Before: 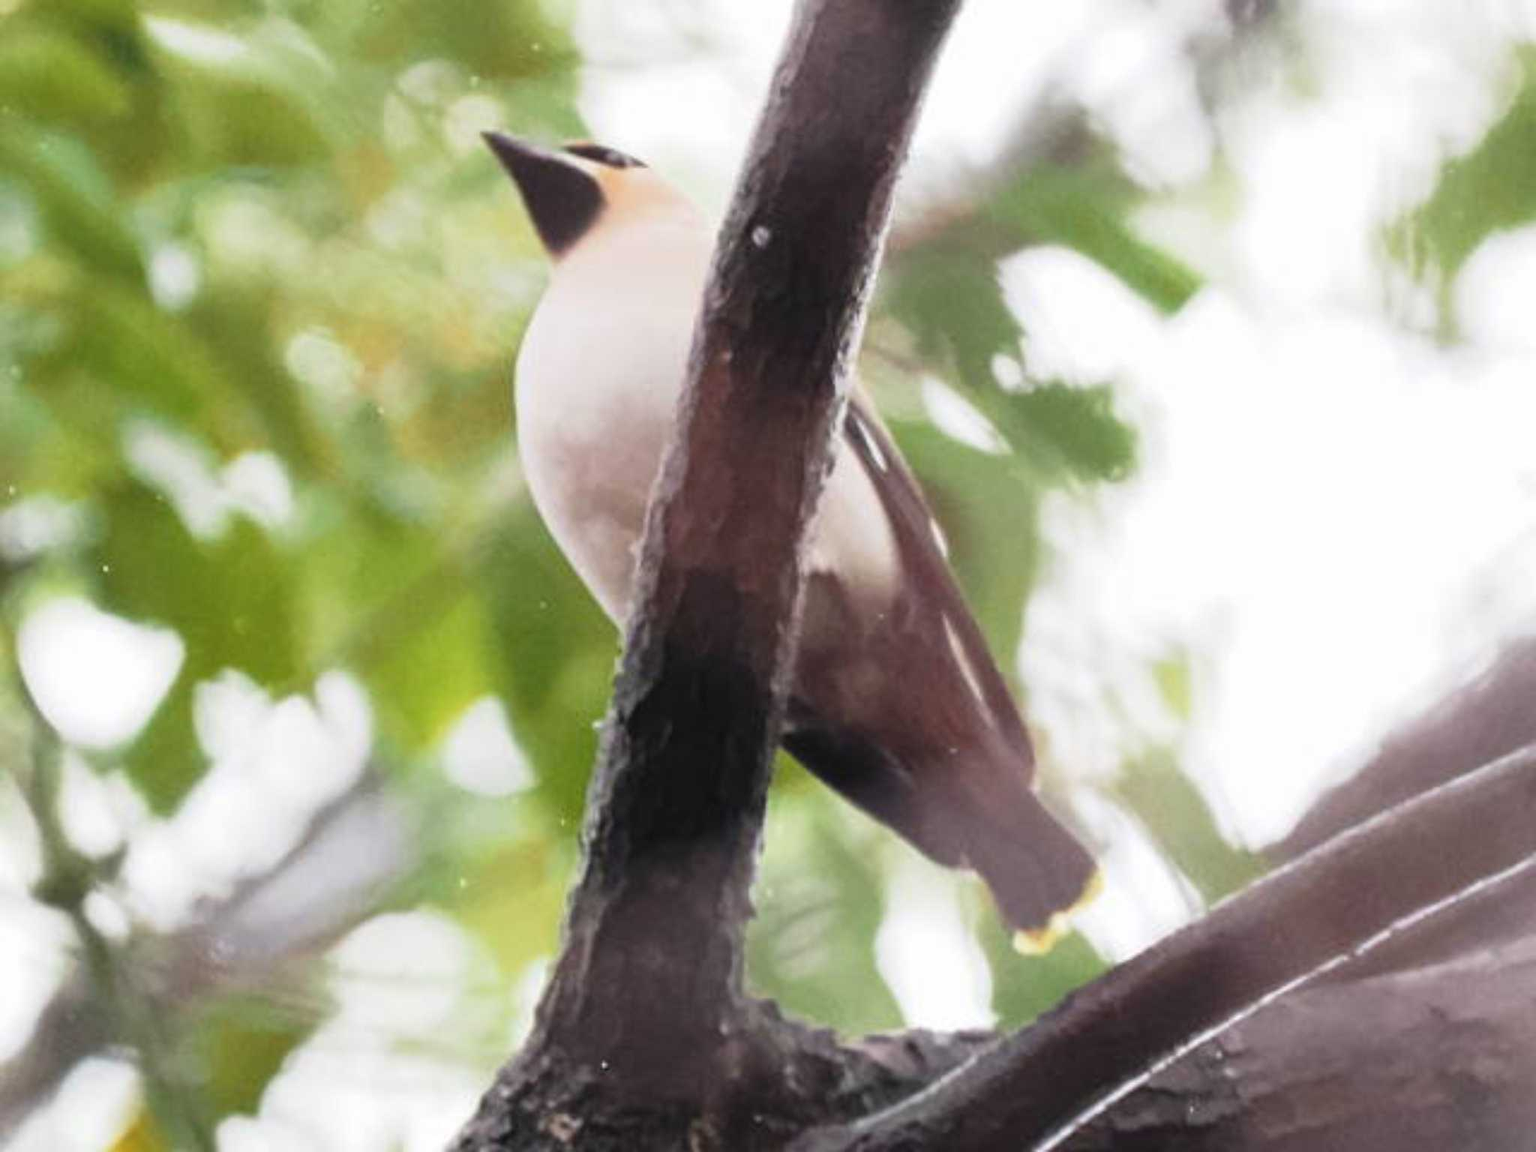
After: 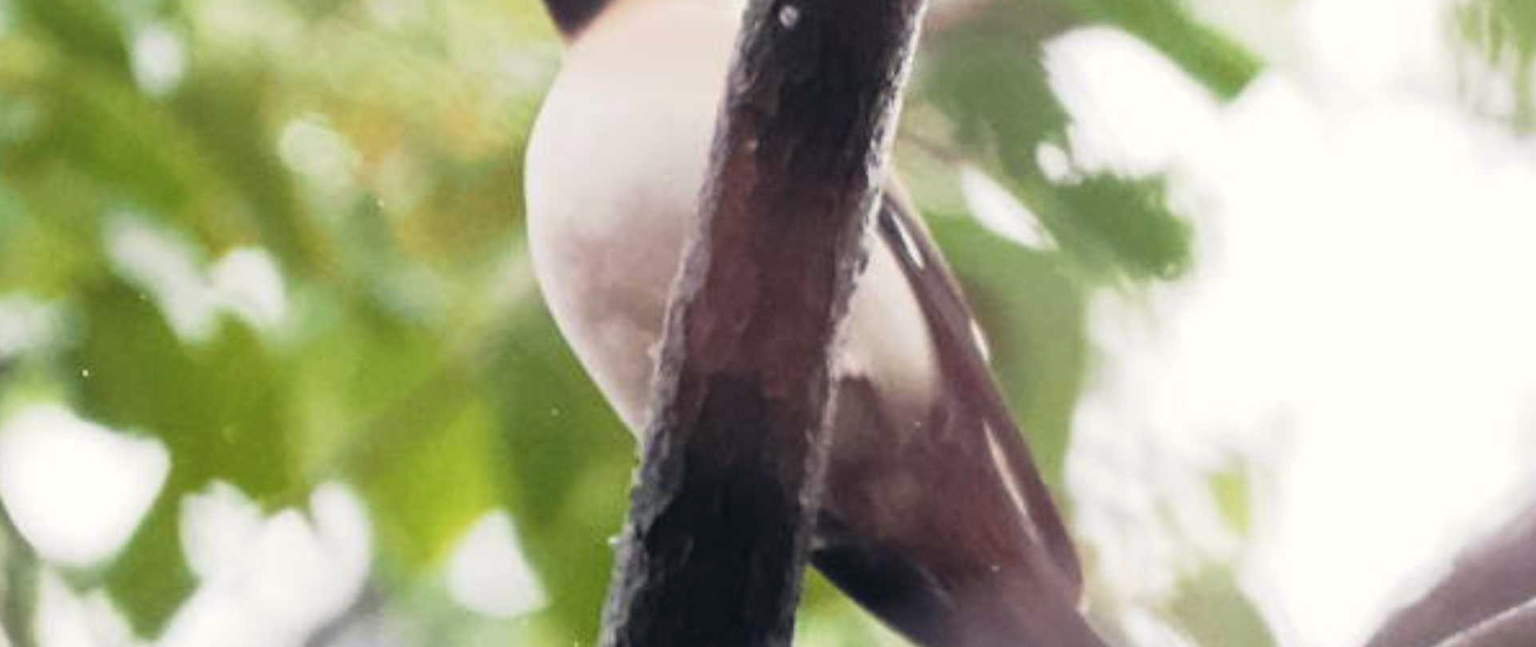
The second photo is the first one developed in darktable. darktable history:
crop: left 1.744%, top 19.225%, right 5.069%, bottom 28.357%
color correction: highlights a* 0.207, highlights b* 2.7, shadows a* -0.874, shadows b* -4.78
